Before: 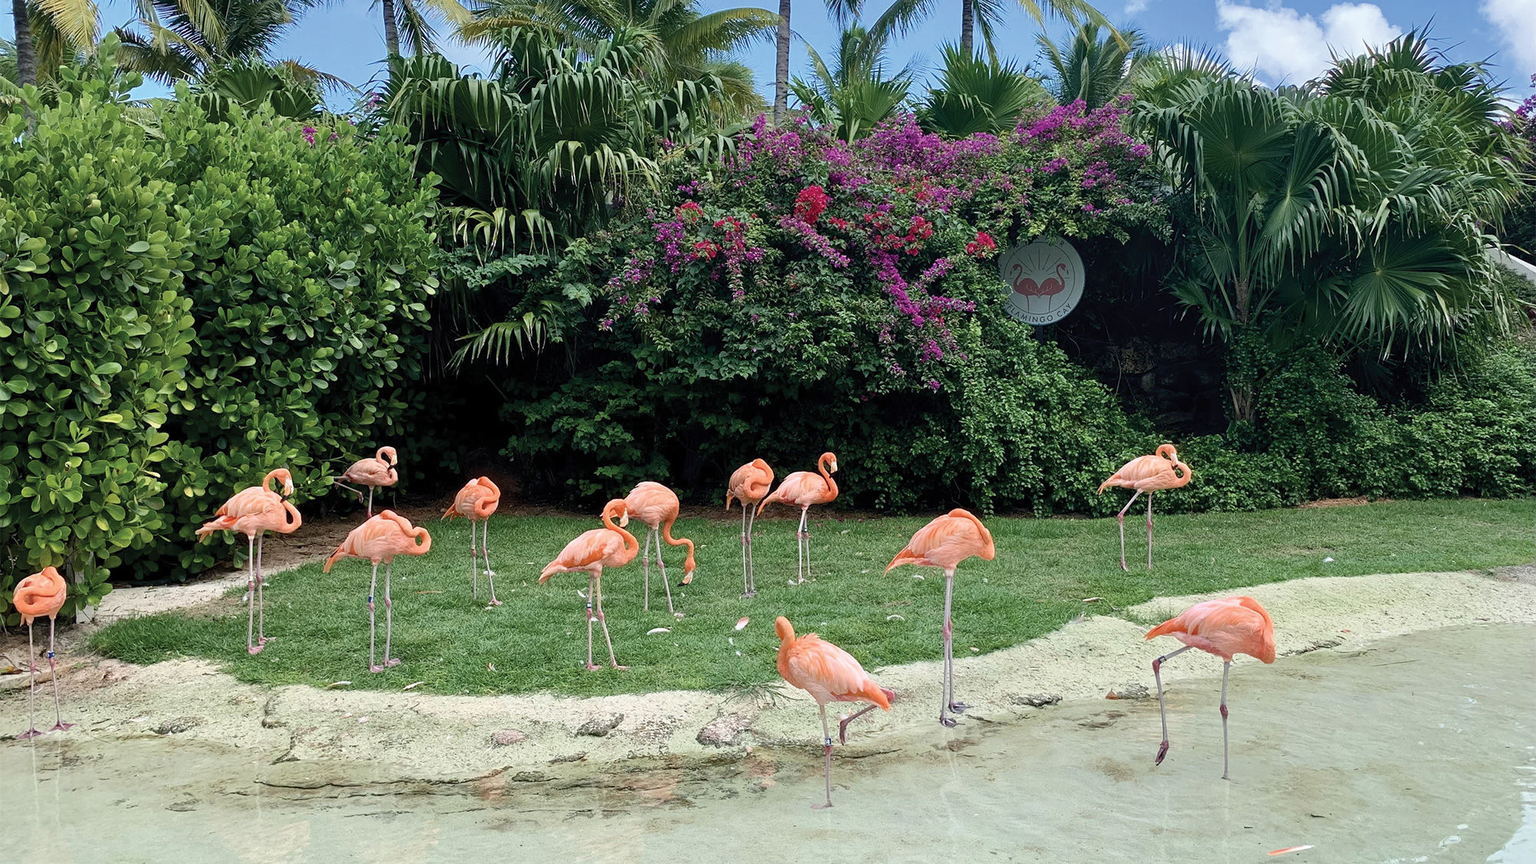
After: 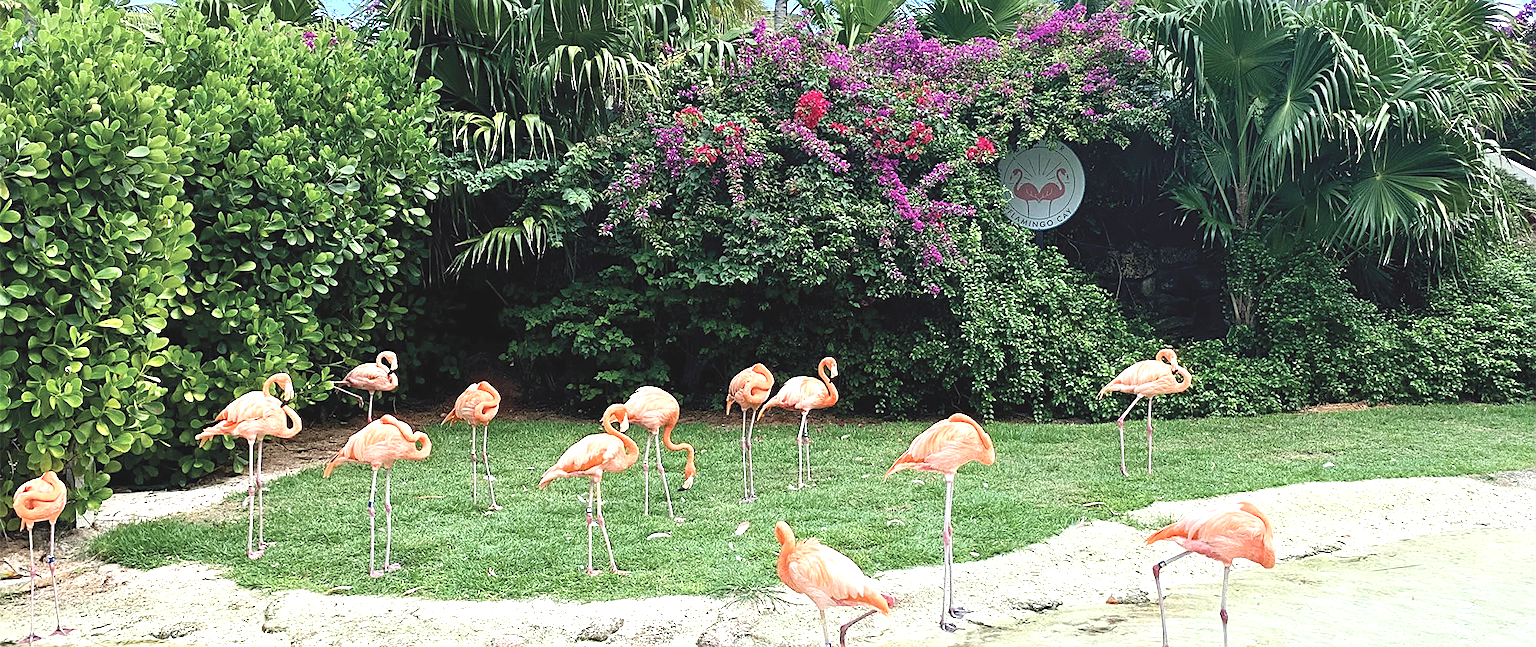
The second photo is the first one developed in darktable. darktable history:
sharpen: on, module defaults
crop: top 11.038%, bottom 13.962%
exposure: black level correction -0.005, exposure 1.002 EV, compensate highlight preservation false
